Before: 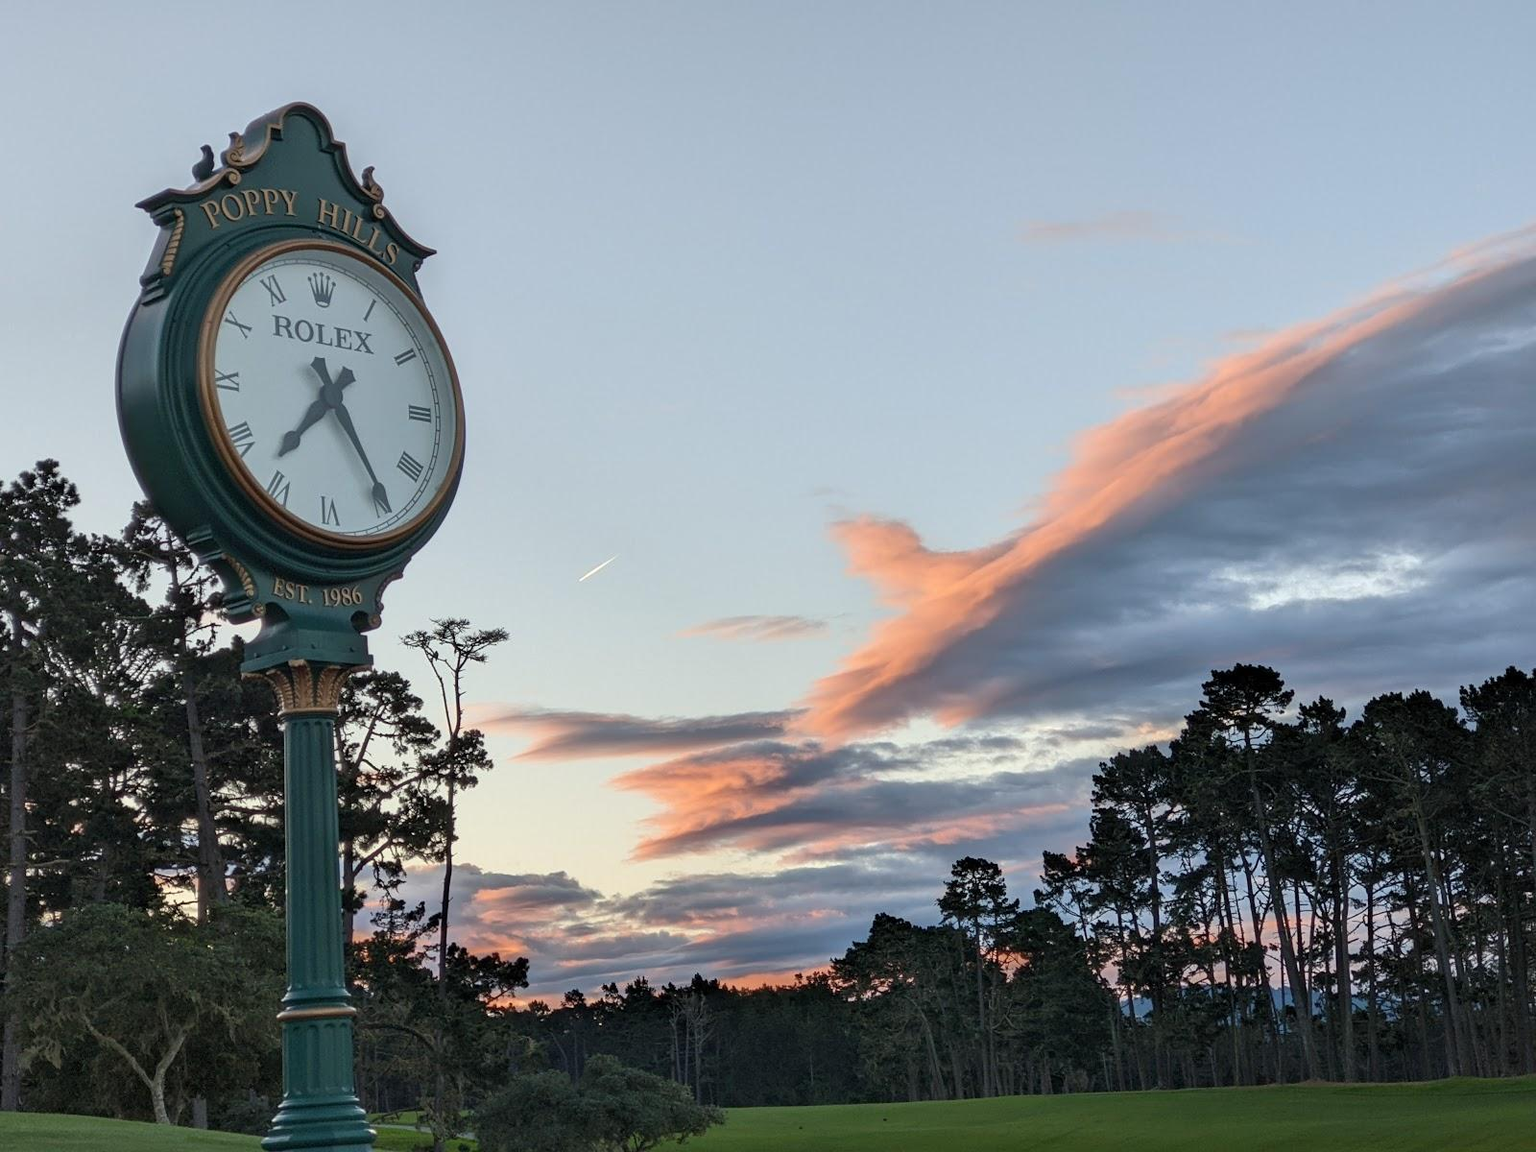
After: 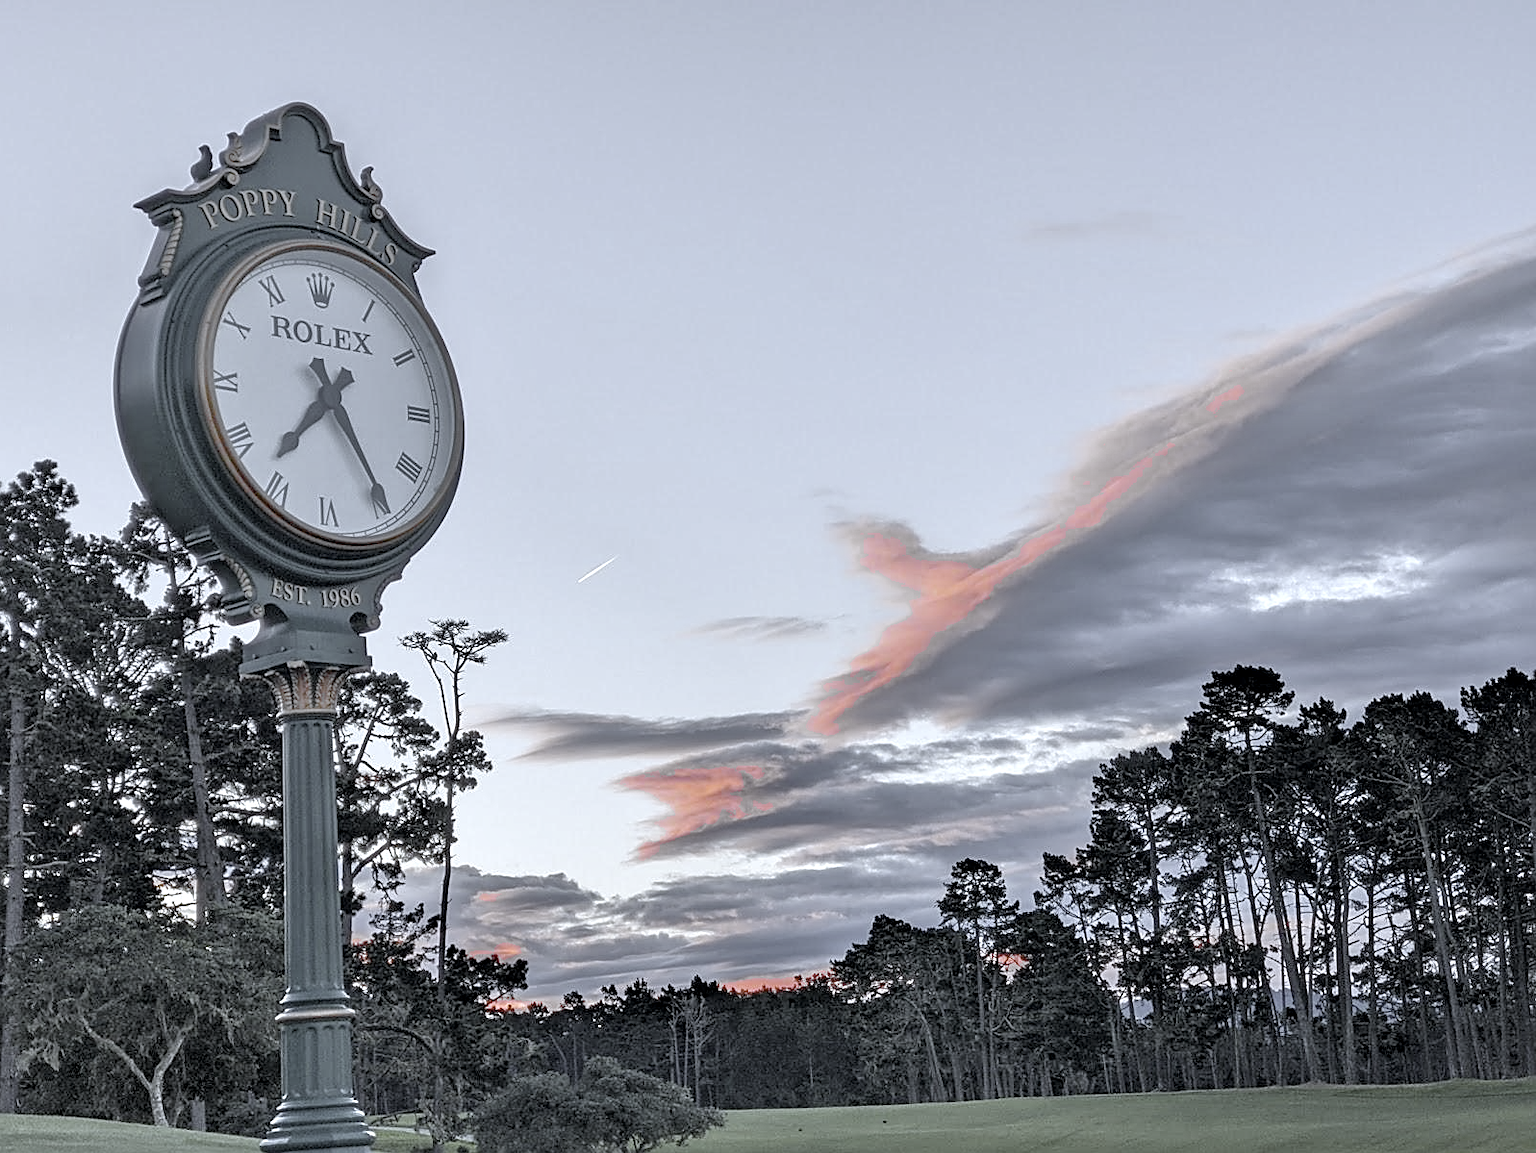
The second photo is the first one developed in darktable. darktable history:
white balance: red 0.871, blue 1.249
local contrast: highlights 100%, shadows 100%, detail 120%, midtone range 0.2
crop and rotate: left 0.126%
exposure: exposure 0.178 EV, compensate exposure bias true, compensate highlight preservation false
tone equalizer: -7 EV 0.15 EV, -6 EV 0.6 EV, -5 EV 1.15 EV, -4 EV 1.33 EV, -3 EV 1.15 EV, -2 EV 0.6 EV, -1 EV 0.15 EV, mask exposure compensation -0.5 EV
color correction: highlights a* 0.207, highlights b* 2.7, shadows a* -0.874, shadows b* -4.78
sharpen: on, module defaults
color zones: curves: ch0 [(0.004, 0.388) (0.125, 0.392) (0.25, 0.404) (0.375, 0.5) (0.5, 0.5) (0.625, 0.5) (0.75, 0.5) (0.875, 0.5)]; ch1 [(0, 0.5) (0.125, 0.5) (0.25, 0.5) (0.375, 0.124) (0.524, 0.124) (0.645, 0.128) (0.789, 0.132) (0.914, 0.096) (0.998, 0.068)]
